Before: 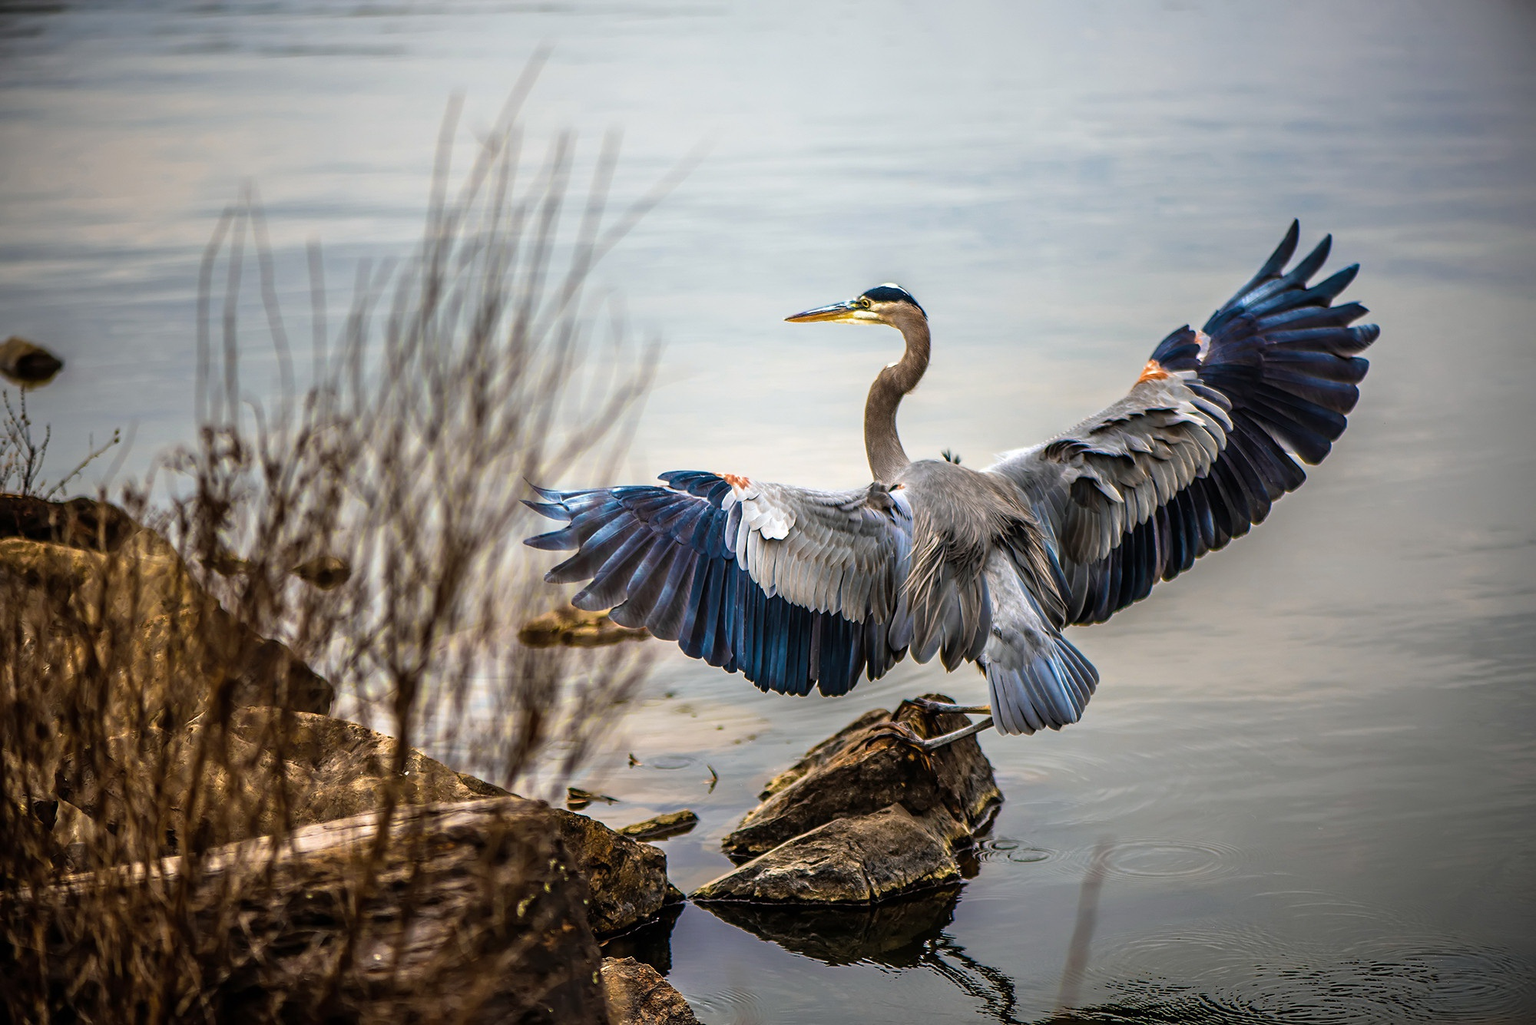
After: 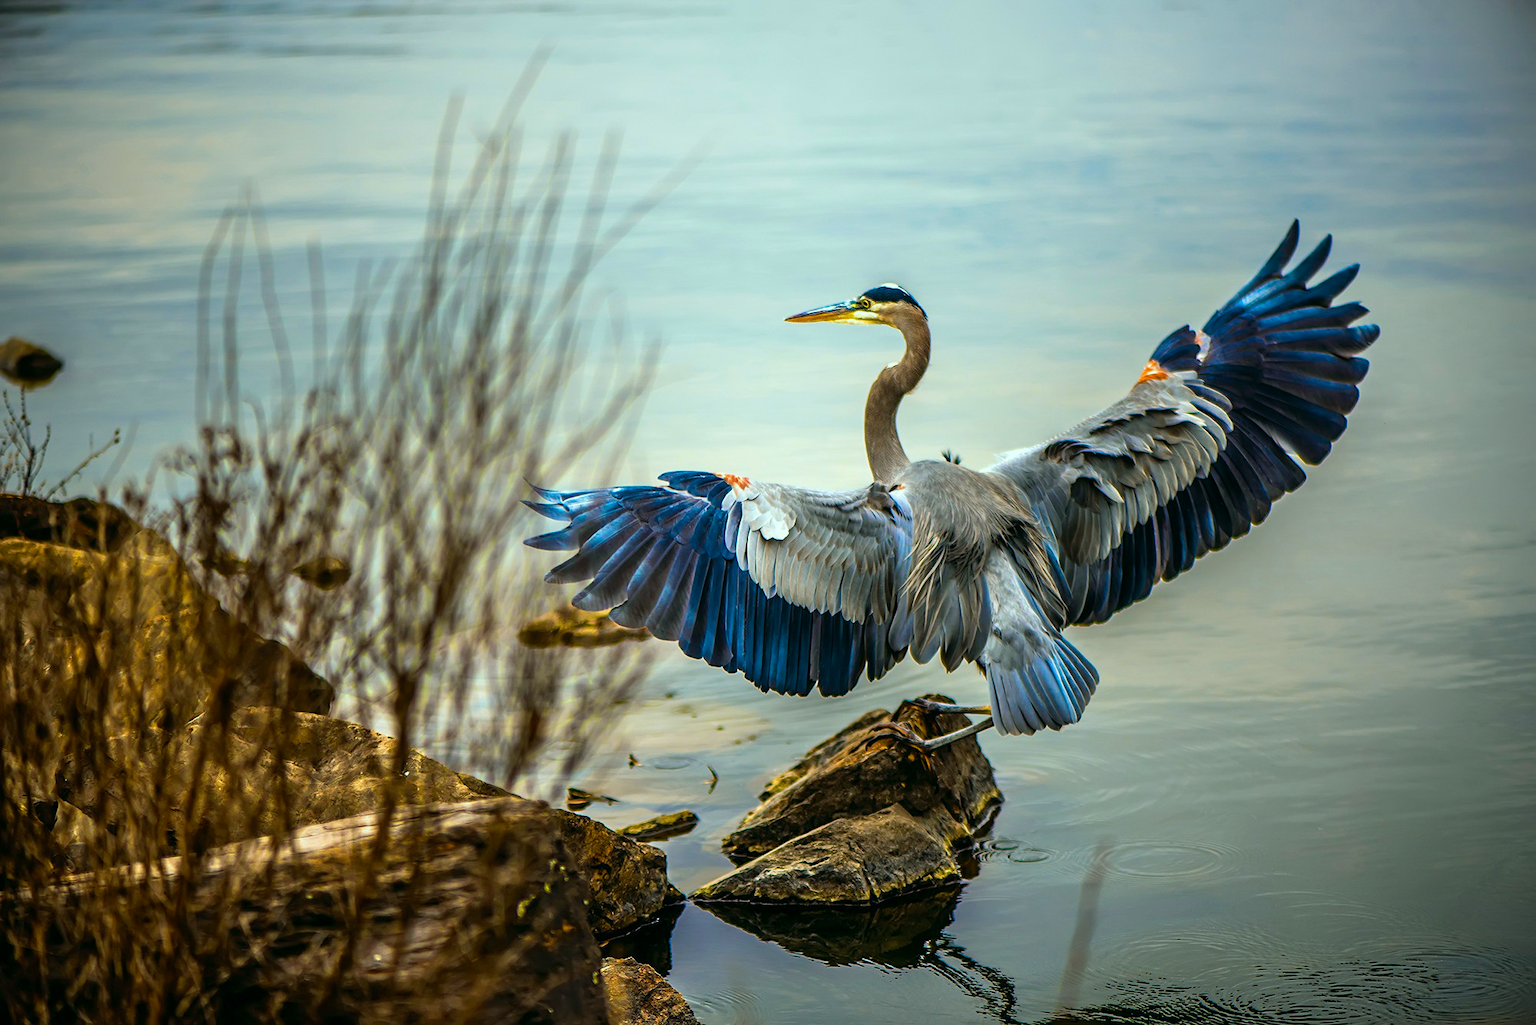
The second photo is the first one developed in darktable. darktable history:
color correction: highlights a* -7.38, highlights b* 1.08, shadows a* -2.86, saturation 1.44
